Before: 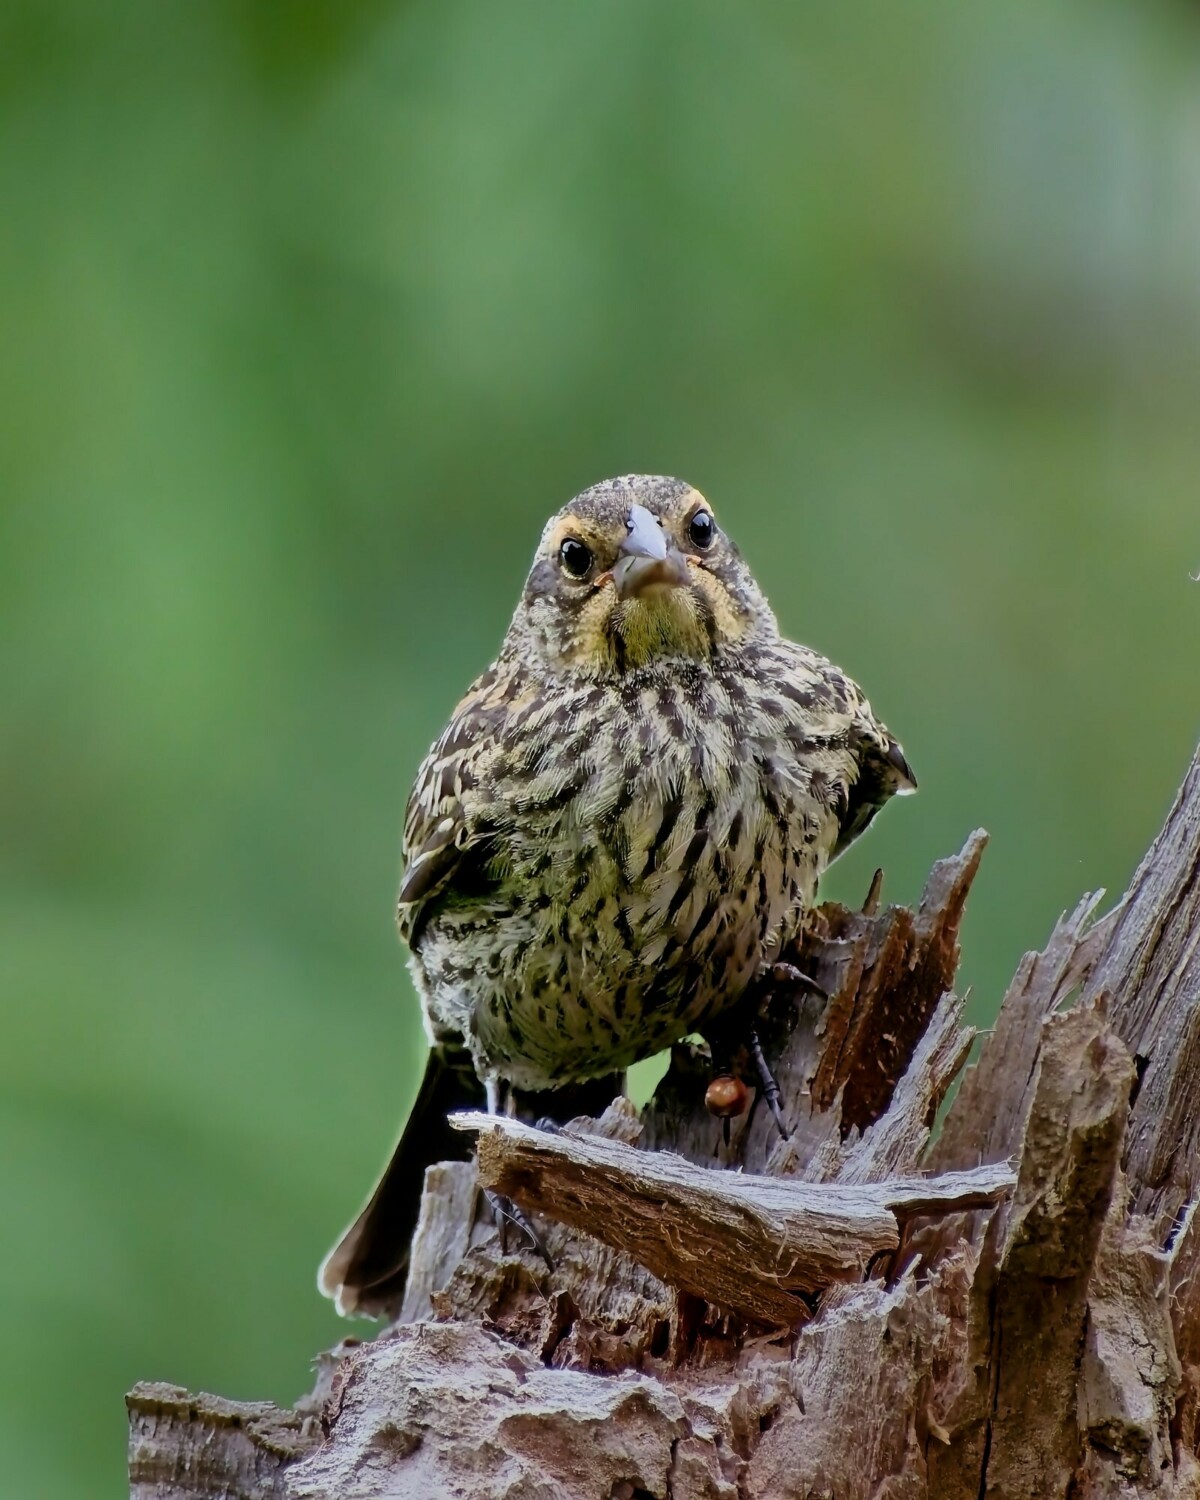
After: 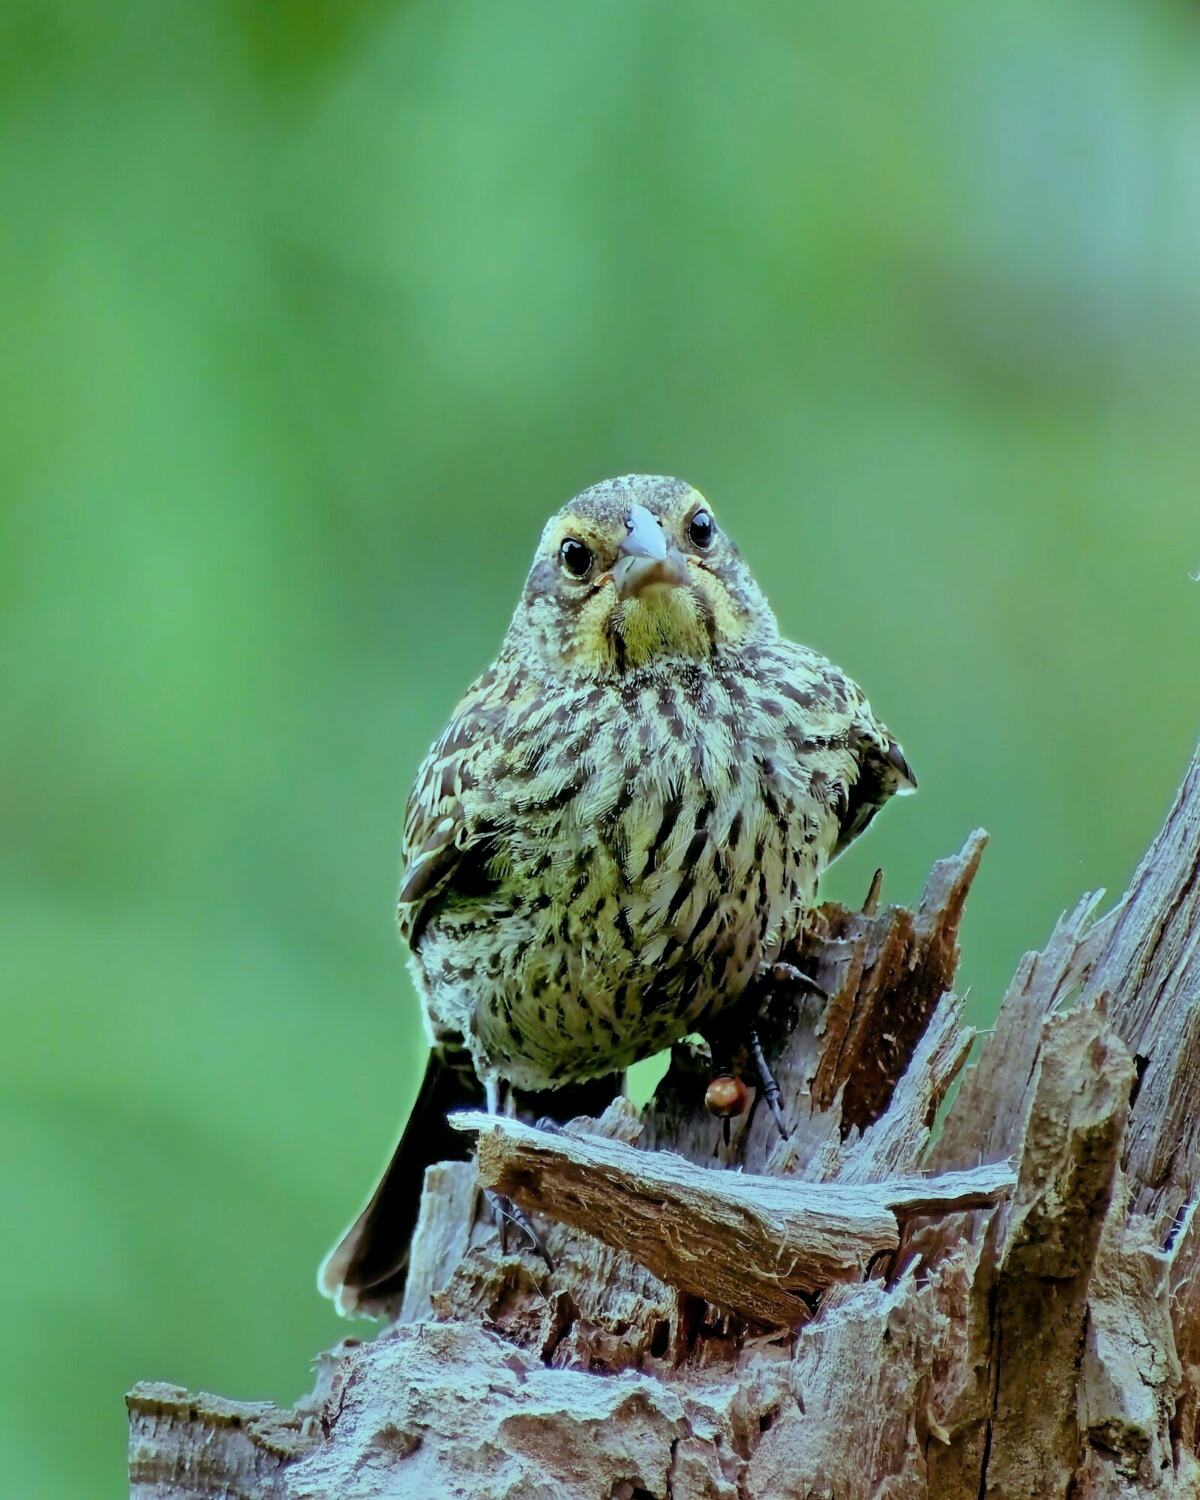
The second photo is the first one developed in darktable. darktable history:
white balance: red 0.983, blue 1.036
color balance: mode lift, gamma, gain (sRGB), lift [0.997, 0.979, 1.021, 1.011], gamma [1, 1.084, 0.916, 0.998], gain [1, 0.87, 1.13, 1.101], contrast 4.55%, contrast fulcrum 38.24%, output saturation 104.09%
exposure: exposure 0.669 EV, compensate highlight preservation false
filmic rgb: middle gray luminance 18.42%, black relative exposure -10.5 EV, white relative exposure 3.4 EV, threshold 6 EV, target black luminance 0%, hardness 6.03, latitude 99%, contrast 0.847, shadows ↔ highlights balance 0.505%, add noise in highlights 0, preserve chrominance max RGB, color science v3 (2019), use custom middle-gray values true, iterations of high-quality reconstruction 0, contrast in highlights soft, enable highlight reconstruction true
